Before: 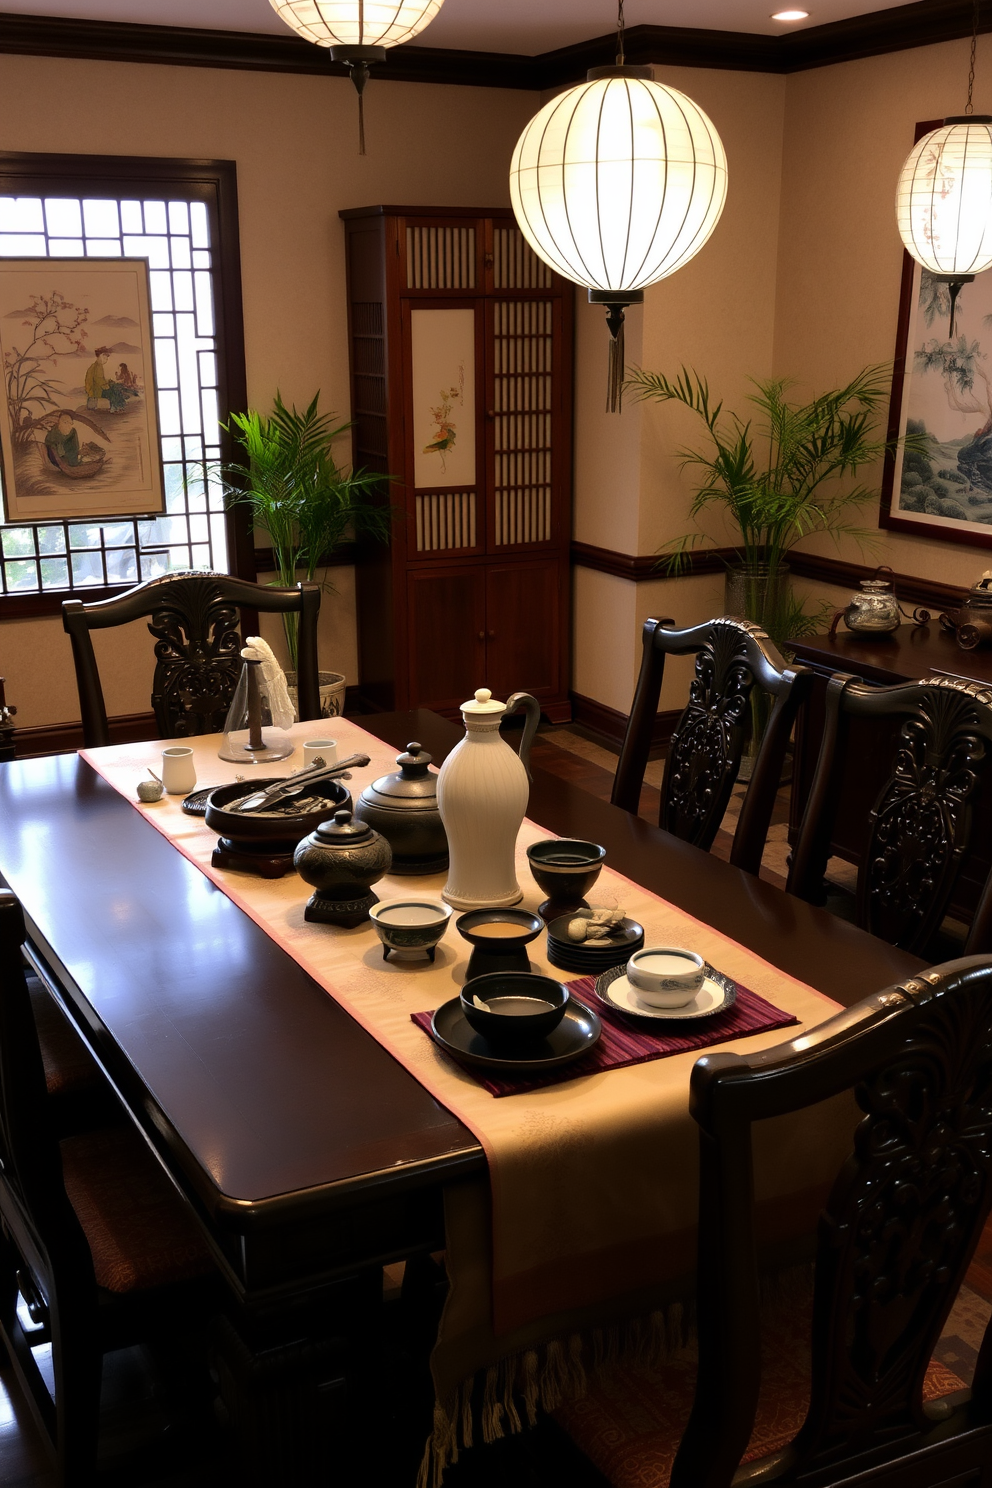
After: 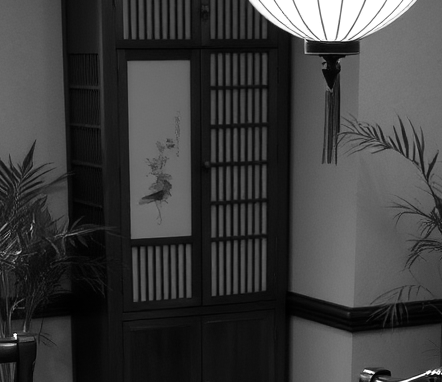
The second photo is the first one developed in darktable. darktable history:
crop: left 28.704%, top 16.799%, right 26.689%, bottom 57.522%
color calibration: output gray [0.31, 0.36, 0.33, 0], illuminant as shot in camera, x 0.377, y 0.393, temperature 4208.22 K, saturation algorithm version 1 (2020)
